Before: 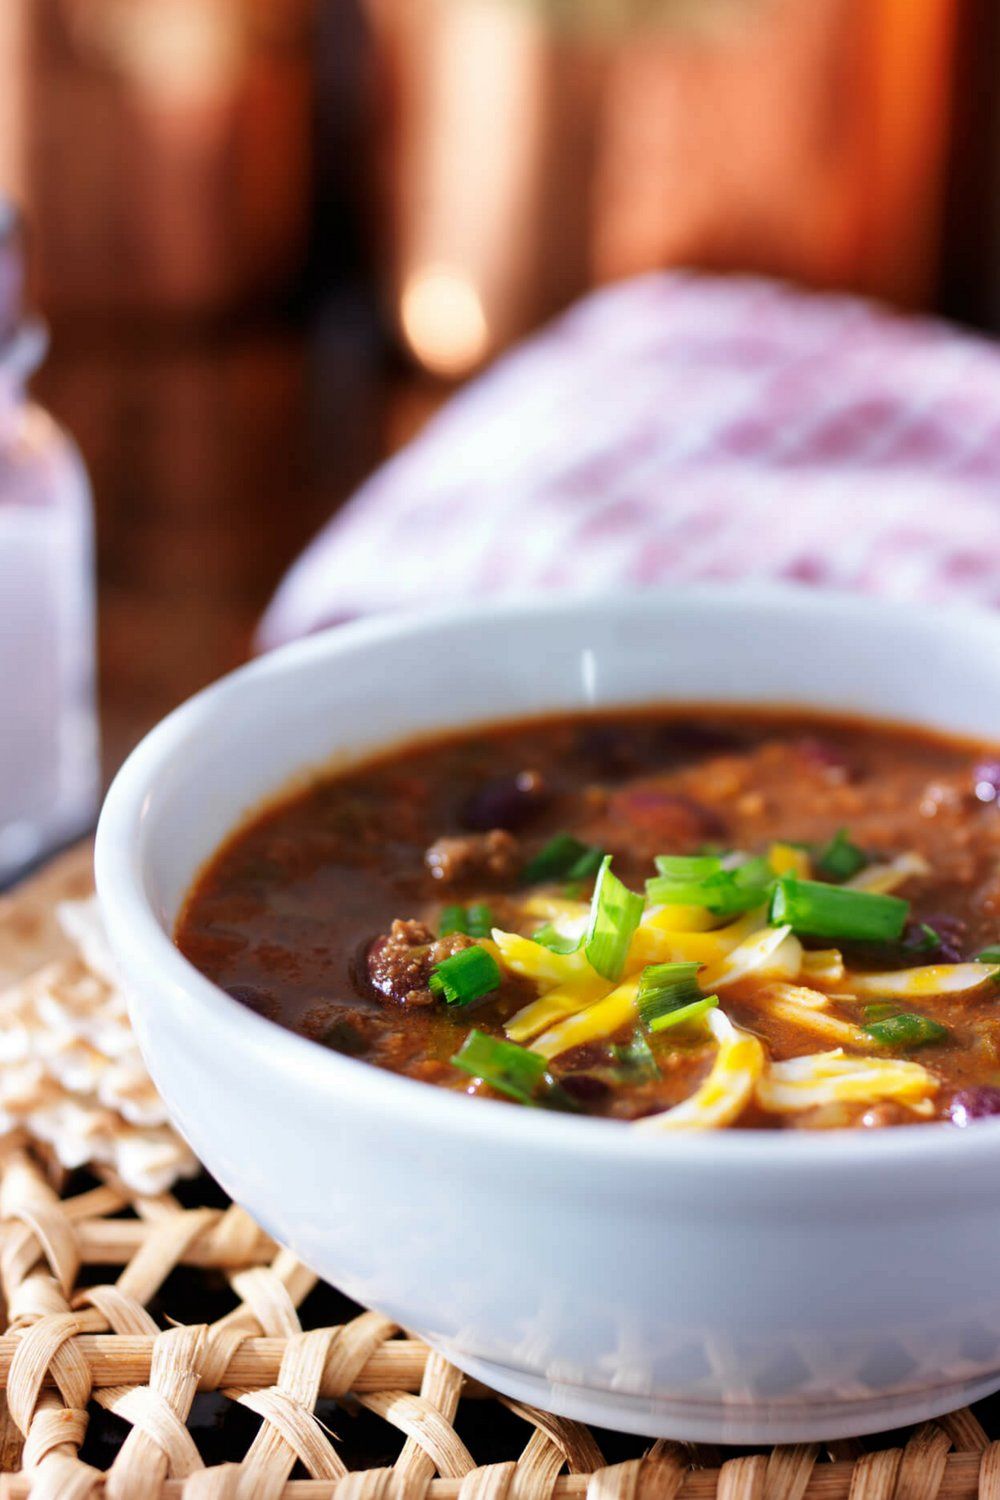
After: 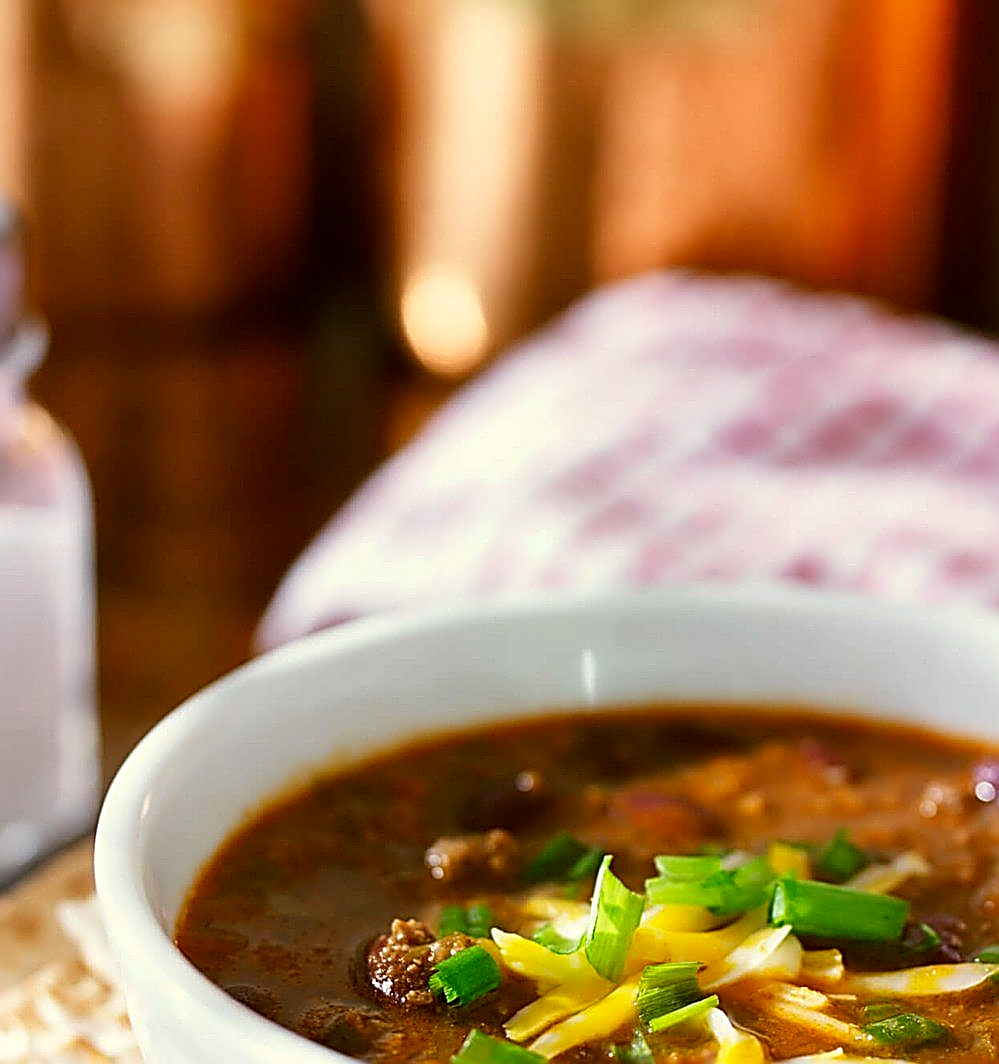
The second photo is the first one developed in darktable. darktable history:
crop: right 0.001%, bottom 29.065%
color correction: highlights a* -1.39, highlights b* 10.04, shadows a* 0.236, shadows b* 19.9
sharpen: amount 1.844
